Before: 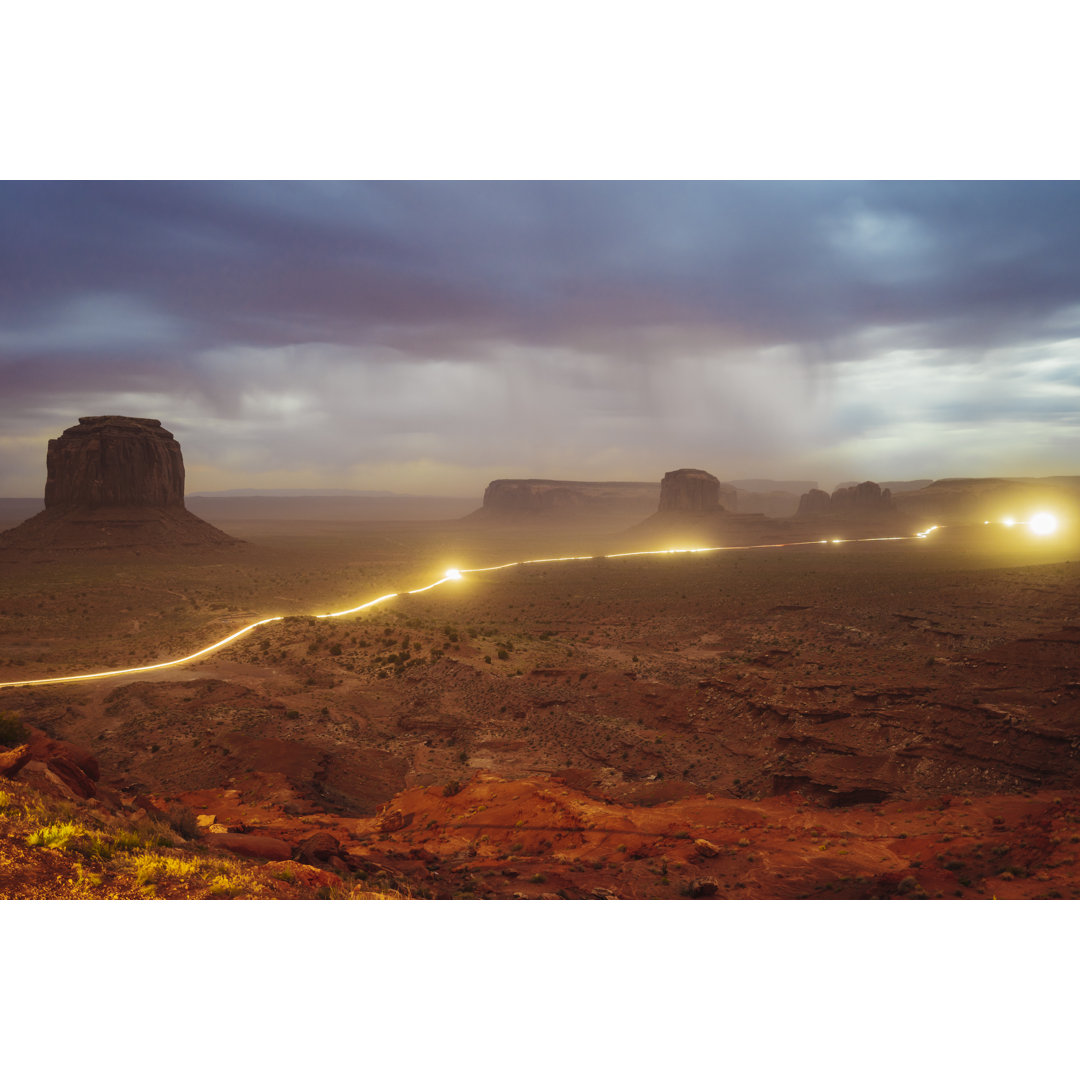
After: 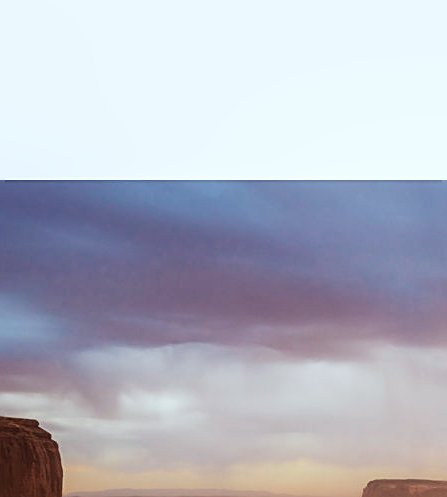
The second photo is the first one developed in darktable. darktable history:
tone curve: curves: ch0 [(0, 0.013) (0.104, 0.103) (0.258, 0.267) (0.448, 0.489) (0.709, 0.794) (0.895, 0.915) (0.994, 0.971)]; ch1 [(0, 0) (0.335, 0.298) (0.446, 0.416) (0.488, 0.488) (0.515, 0.504) (0.581, 0.615) (0.635, 0.661) (1, 1)]; ch2 [(0, 0) (0.314, 0.306) (0.436, 0.447) (0.502, 0.5) (0.538, 0.541) (0.568, 0.603) (0.641, 0.635) (0.717, 0.701) (1, 1)], preserve colors none
sharpen: on, module defaults
haze removal: compatibility mode true, adaptive false
local contrast: on, module defaults
crop and rotate: left 11.309%, top 0.079%, right 47.238%, bottom 53.817%
color correction: highlights a* -3.6, highlights b* -6.25, shadows a* 3.25, shadows b* 5.42
